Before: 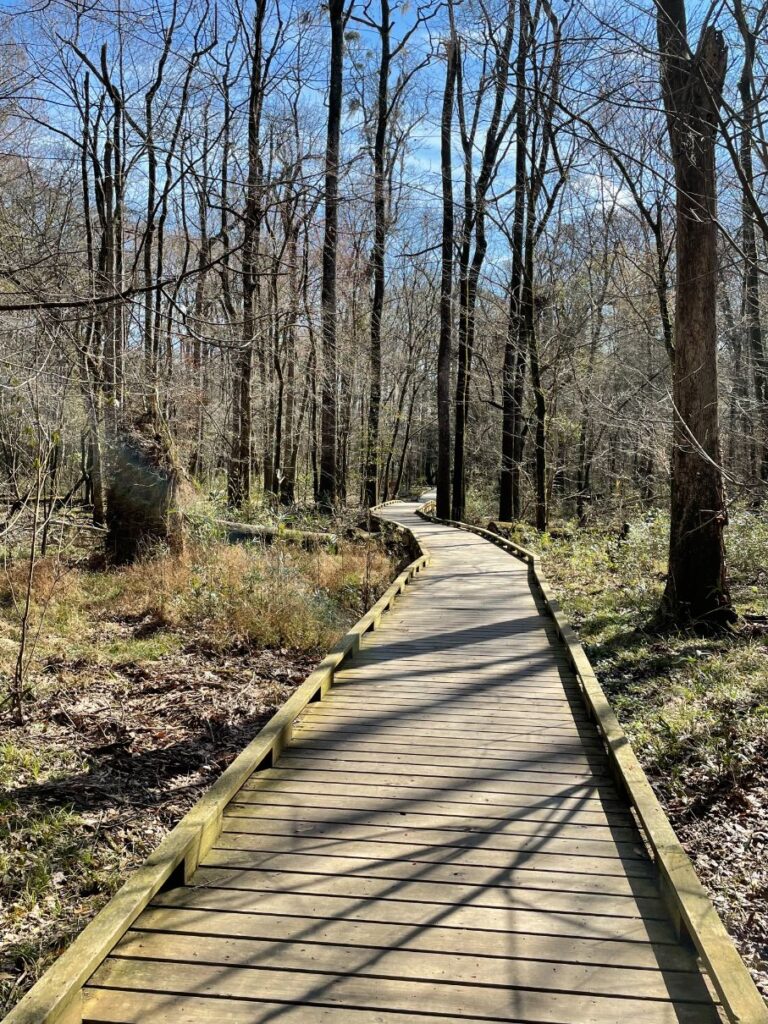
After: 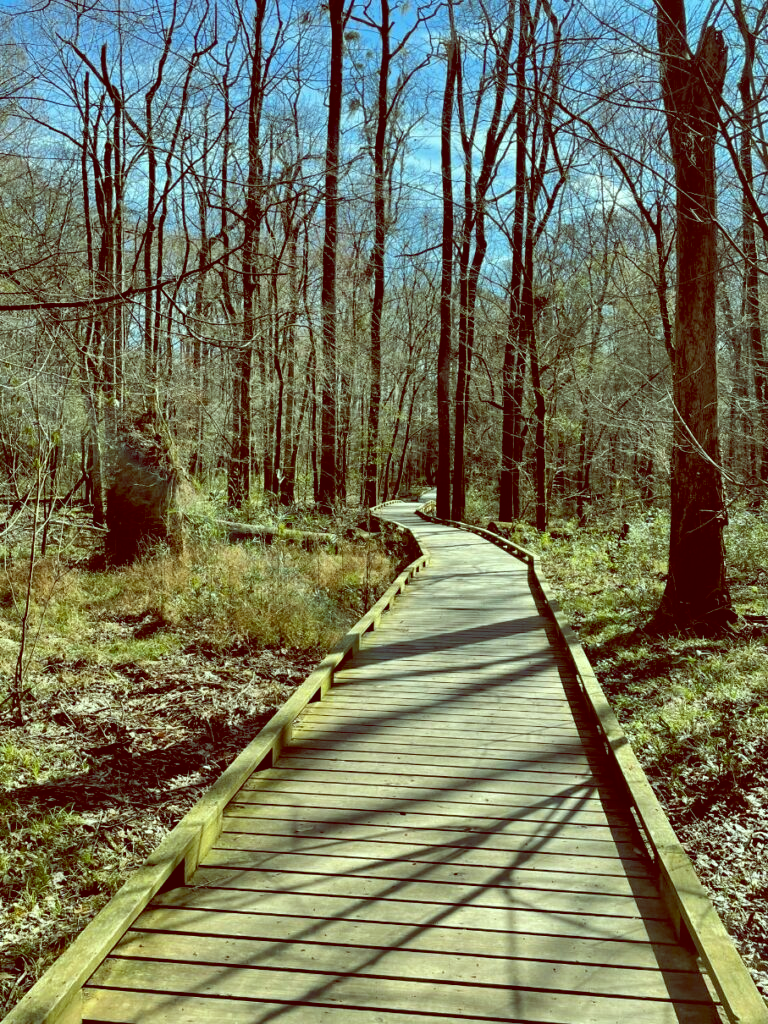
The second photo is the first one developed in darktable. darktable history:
tone equalizer: on, module defaults
color balance: lift [1, 1.015, 0.987, 0.985], gamma [1, 0.959, 1.042, 0.958], gain [0.927, 0.938, 1.072, 0.928], contrast 1.5%
white balance: red 0.976, blue 1.04
exposure: exposure 0.15 EV, compensate highlight preservation false
